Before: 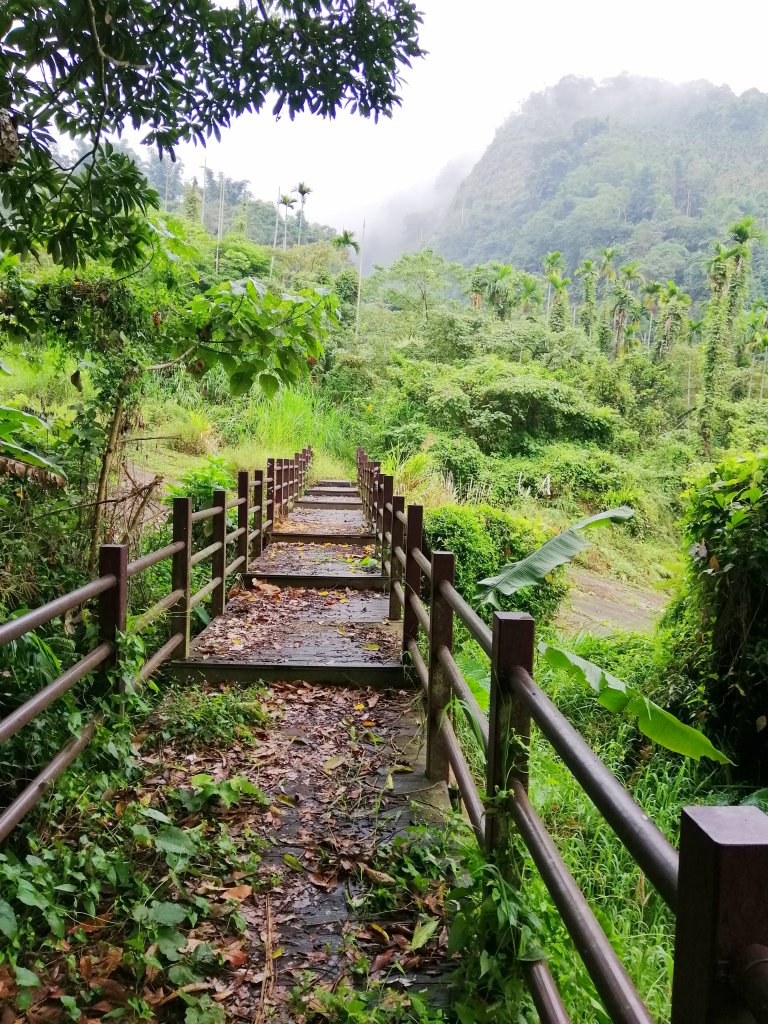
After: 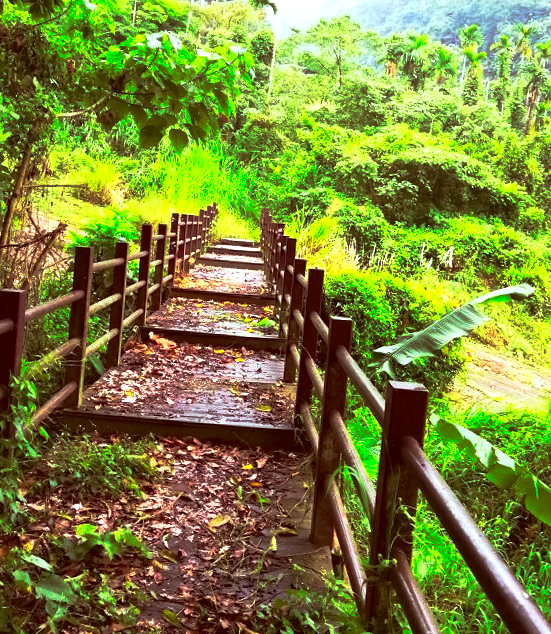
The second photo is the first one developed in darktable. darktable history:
color correction: highlights a* -7.06, highlights b* -0.21, shadows a* 20.15, shadows b* 12.33
exposure: black level correction 0, exposure 0.888 EV, compensate highlight preservation false
base curve: curves: ch0 [(0, 0) (0.564, 0.291) (0.802, 0.731) (1, 1)], preserve colors none
crop and rotate: angle -3.66°, left 9.897%, top 21.048%, right 12.372%, bottom 11.802%
